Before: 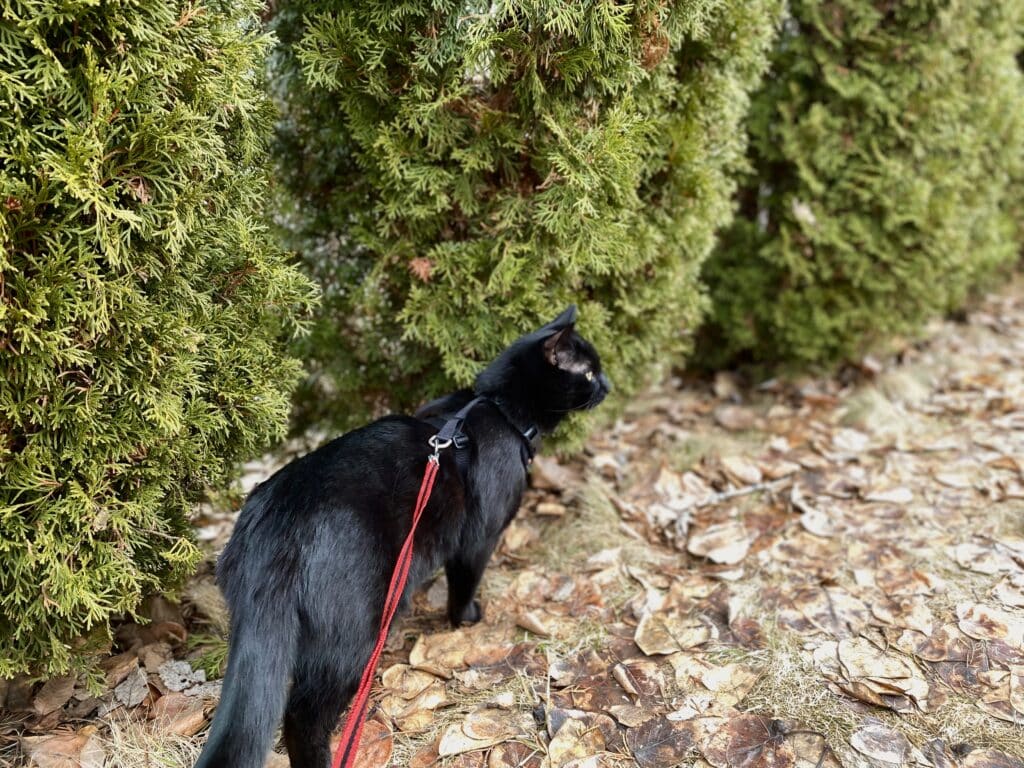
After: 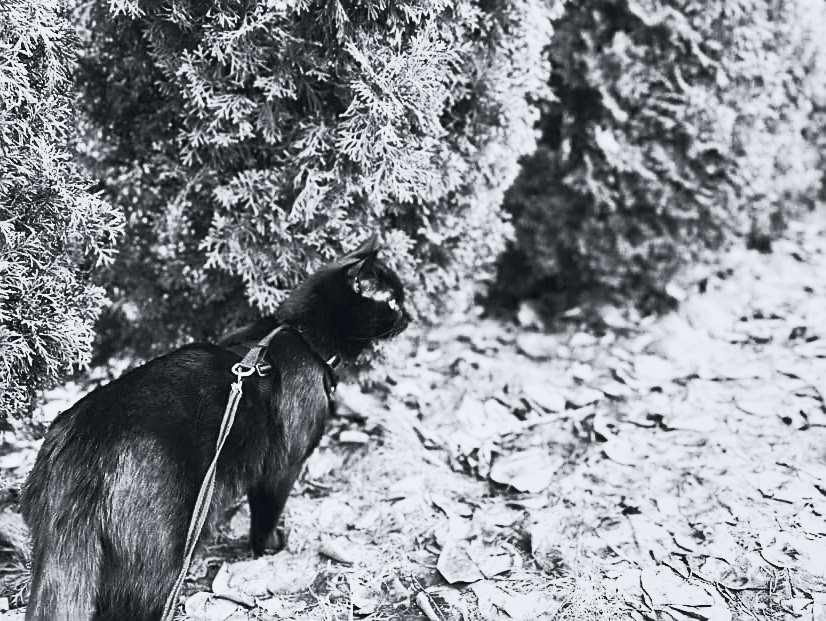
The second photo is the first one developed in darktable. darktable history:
crop: left 19.312%, top 9.435%, right 0.001%, bottom 9.625%
exposure: black level correction 0.001, compensate exposure bias true, compensate highlight preservation false
tone curve: curves: ch0 [(0, 0.045) (0.155, 0.169) (0.46, 0.466) (0.751, 0.788) (1, 0.961)]; ch1 [(0, 0) (0.43, 0.408) (0.472, 0.469) (0.505, 0.503) (0.553, 0.563) (0.592, 0.581) (0.631, 0.625) (1, 1)]; ch2 [(0, 0) (0.505, 0.495) (0.55, 0.557) (0.583, 0.573) (1, 1)], color space Lab, independent channels, preserve colors none
color calibration: output gray [0.31, 0.36, 0.33, 0], illuminant as shot in camera, x 0.358, y 0.373, temperature 4628.91 K, saturation algorithm version 1 (2020)
shadows and highlights: low approximation 0.01, soften with gaussian
sharpen: on, module defaults
contrast brightness saturation: contrast 0.537, brightness 0.47, saturation -0.988
